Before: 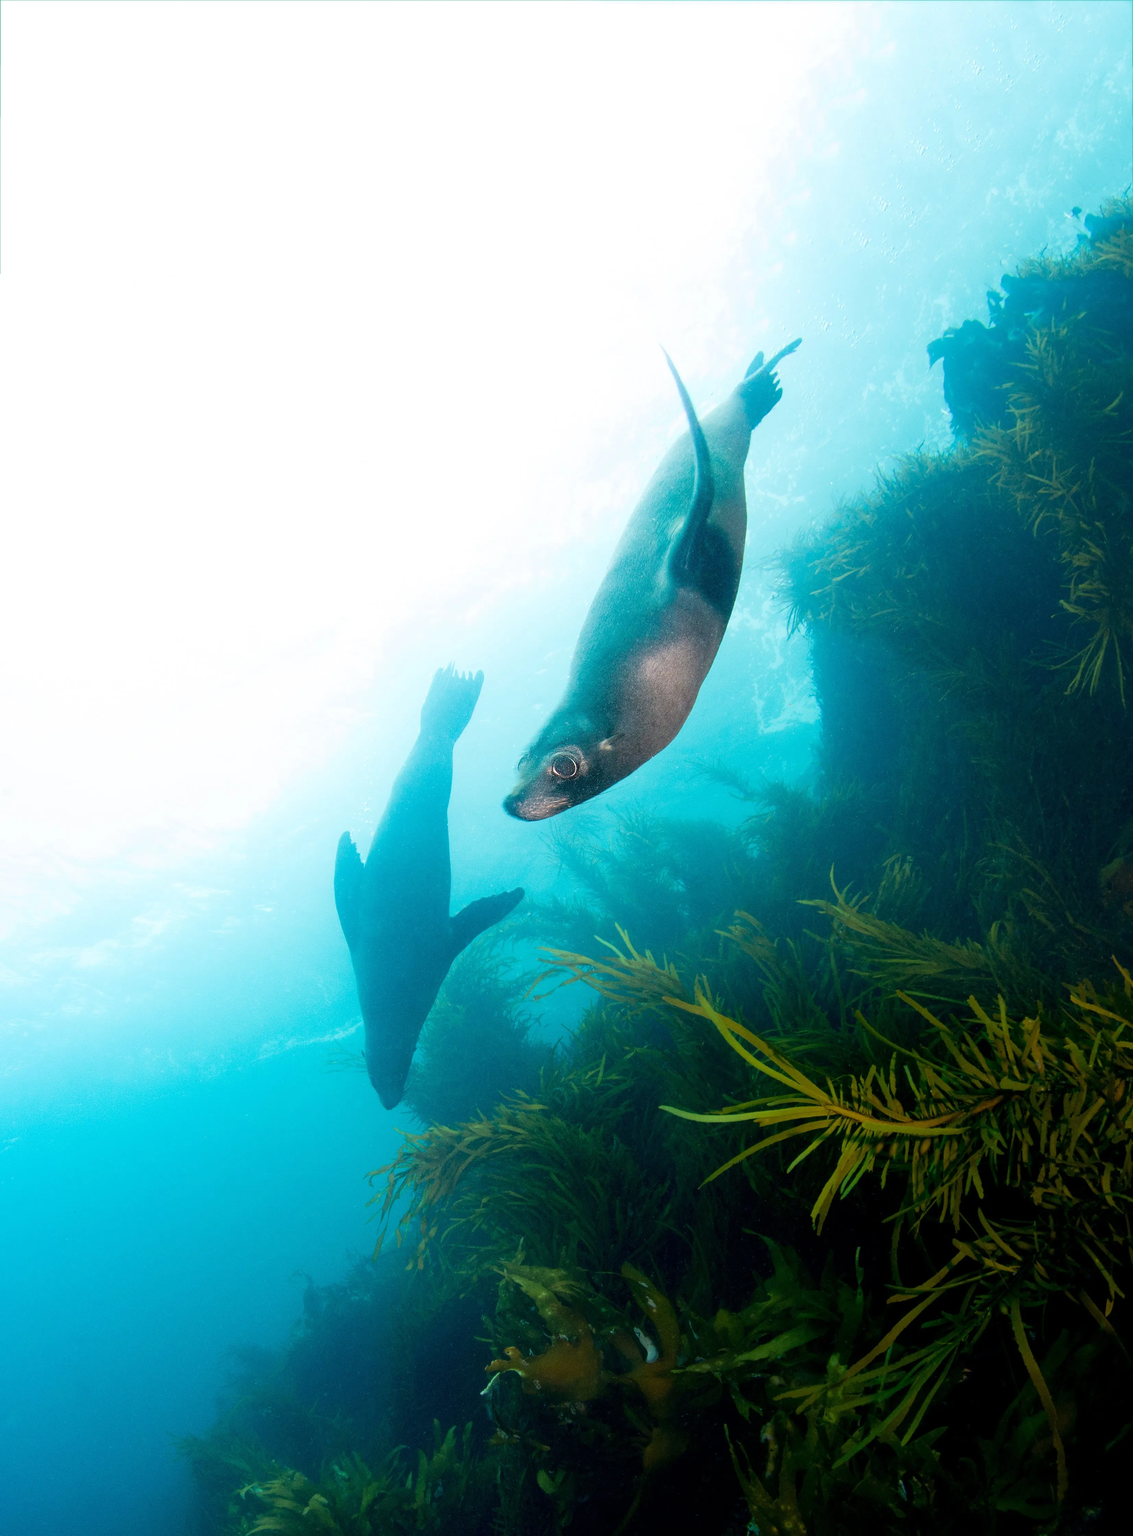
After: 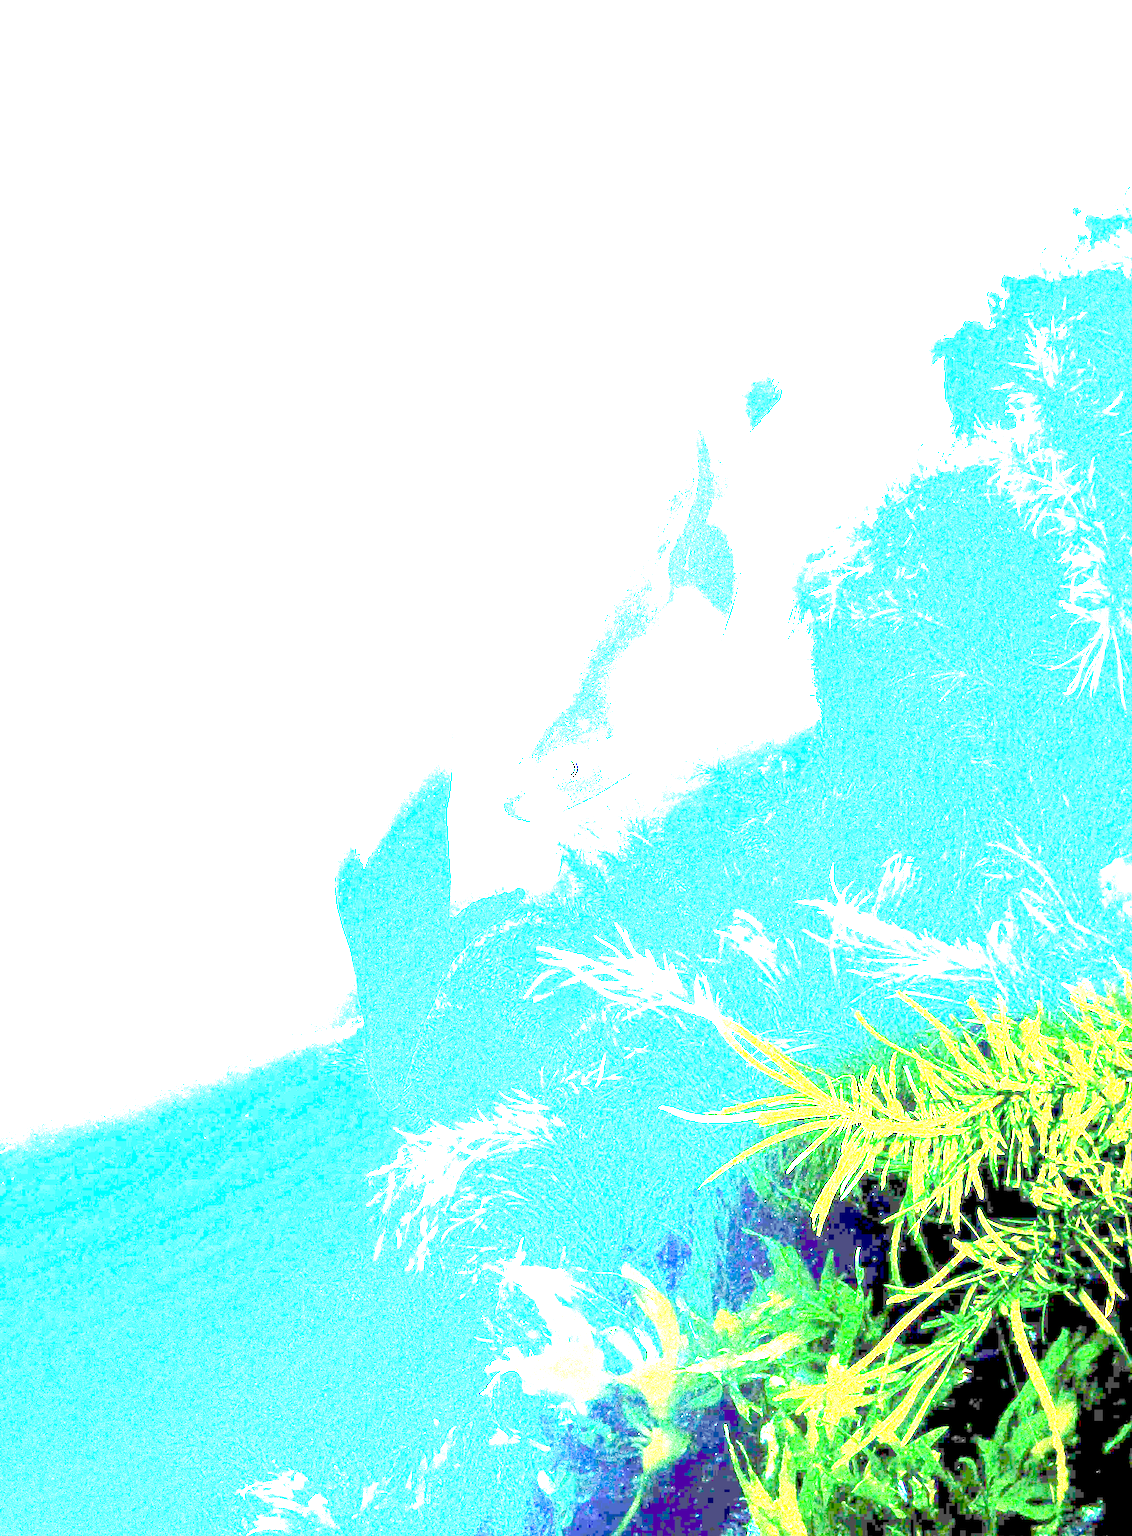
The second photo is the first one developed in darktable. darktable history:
exposure: exposure 7.956 EV, compensate highlight preservation false
